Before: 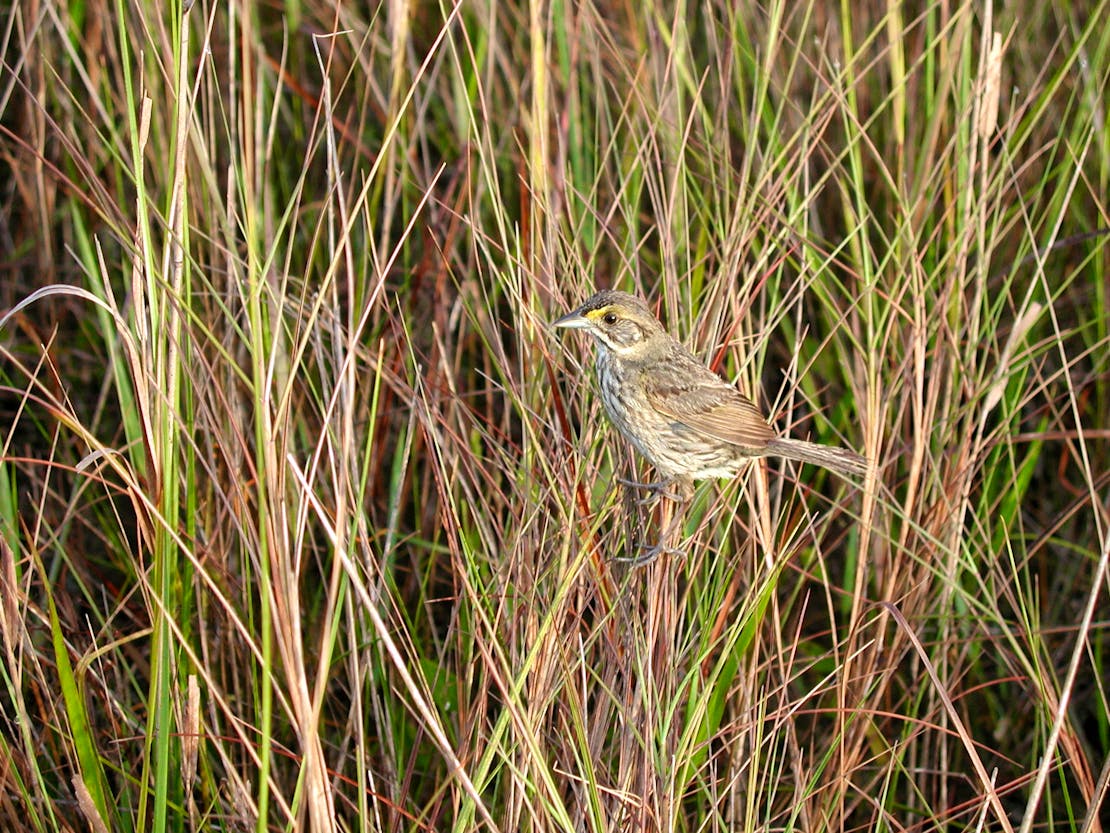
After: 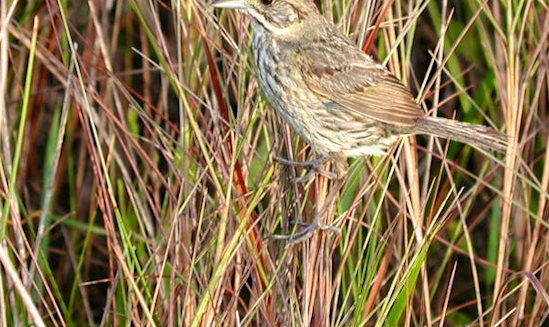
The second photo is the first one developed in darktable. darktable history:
rotate and perspective: rotation -0.013°, lens shift (vertical) -0.027, lens shift (horizontal) 0.178, crop left 0.016, crop right 0.989, crop top 0.082, crop bottom 0.918
crop: left 35.03%, top 36.625%, right 14.663%, bottom 20.057%
